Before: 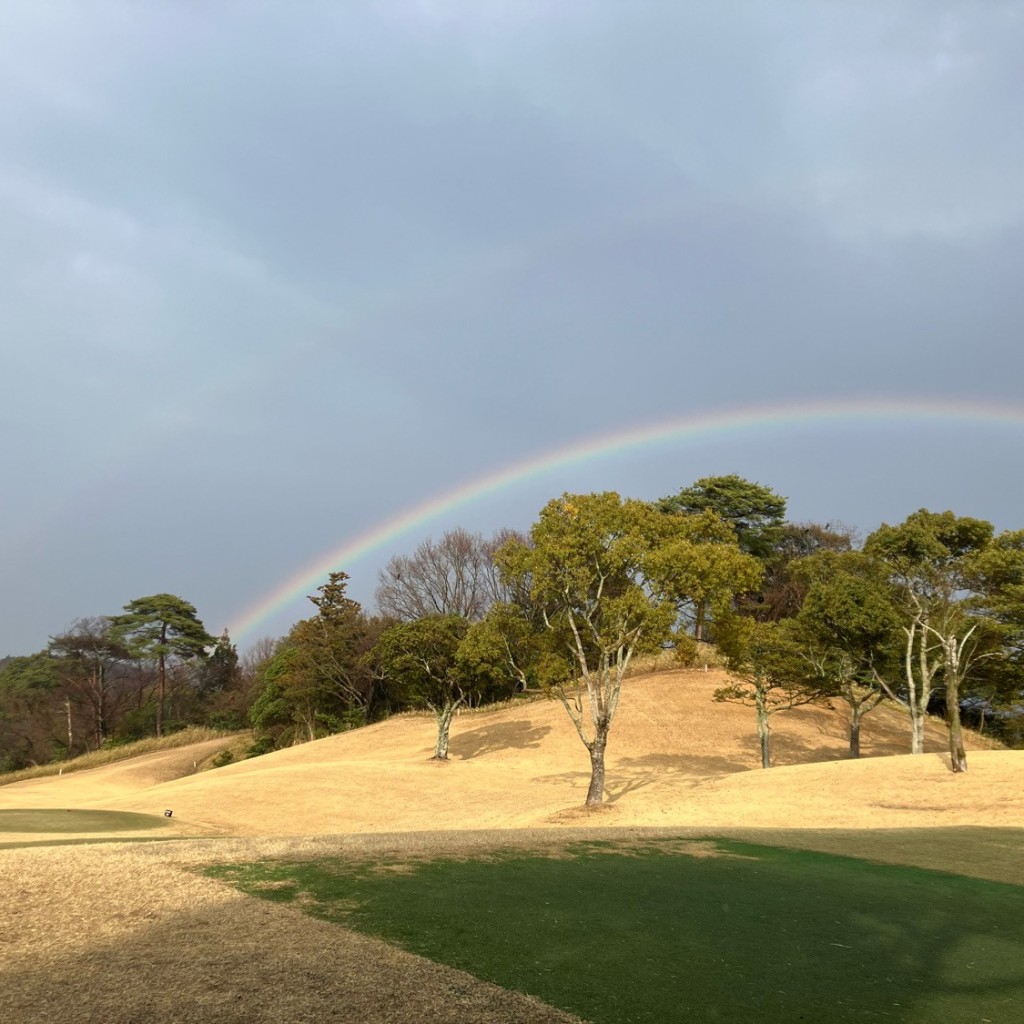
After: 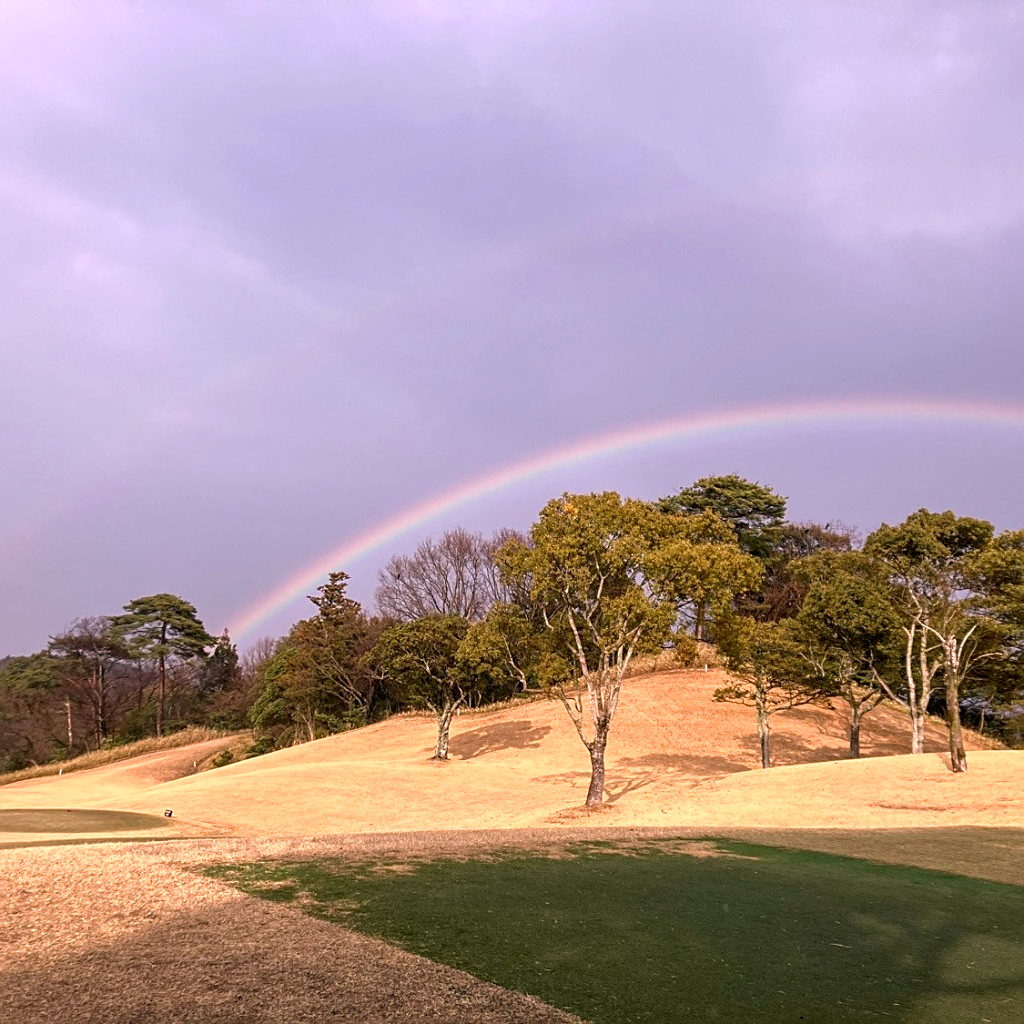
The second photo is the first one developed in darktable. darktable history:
white balance: red 1.188, blue 1.11
local contrast: on, module defaults
sharpen: on, module defaults
